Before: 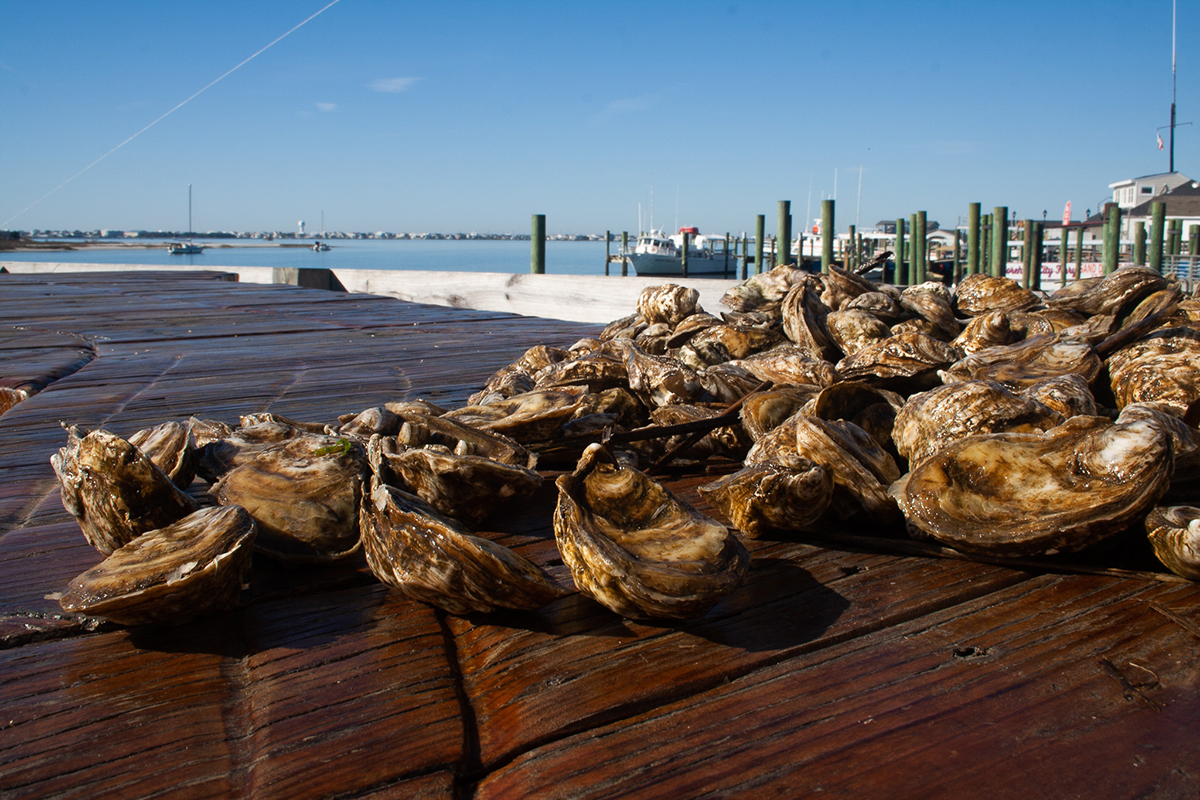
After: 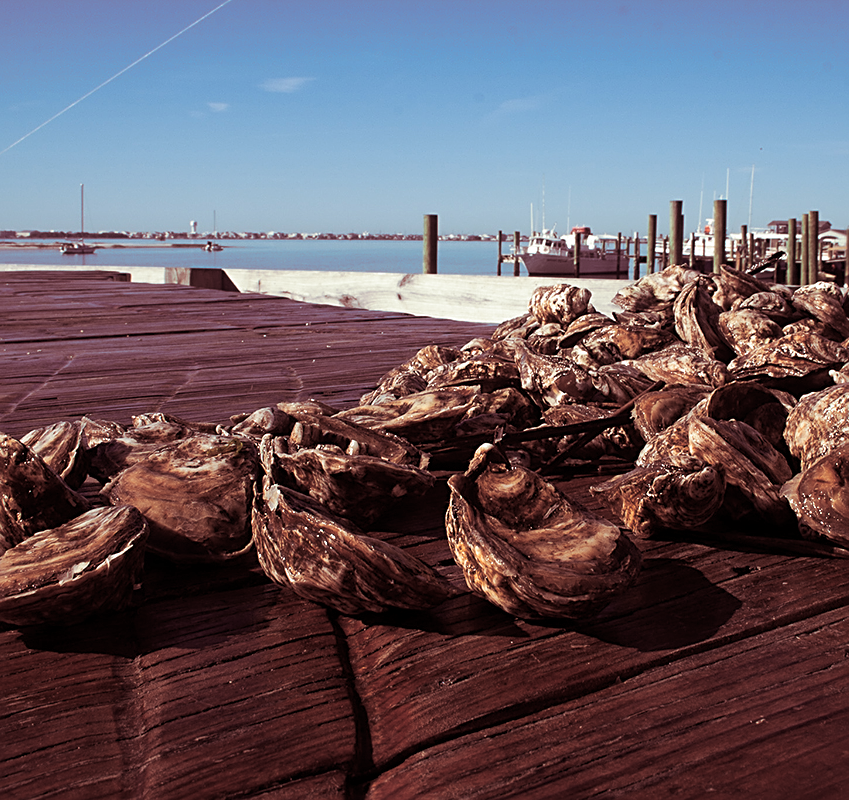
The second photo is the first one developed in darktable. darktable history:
split-toning: compress 20%
color zones: curves: ch1 [(0, 0.455) (0.063, 0.455) (0.286, 0.495) (0.429, 0.5) (0.571, 0.5) (0.714, 0.5) (0.857, 0.5) (1, 0.455)]; ch2 [(0, 0.532) (0.063, 0.521) (0.233, 0.447) (0.429, 0.489) (0.571, 0.5) (0.714, 0.5) (0.857, 0.5) (1, 0.532)]
crop and rotate: left 9.061%, right 20.142%
contrast brightness saturation: saturation -0.04
local contrast: mode bilateral grid, contrast 10, coarseness 25, detail 115%, midtone range 0.2
sharpen: on, module defaults
